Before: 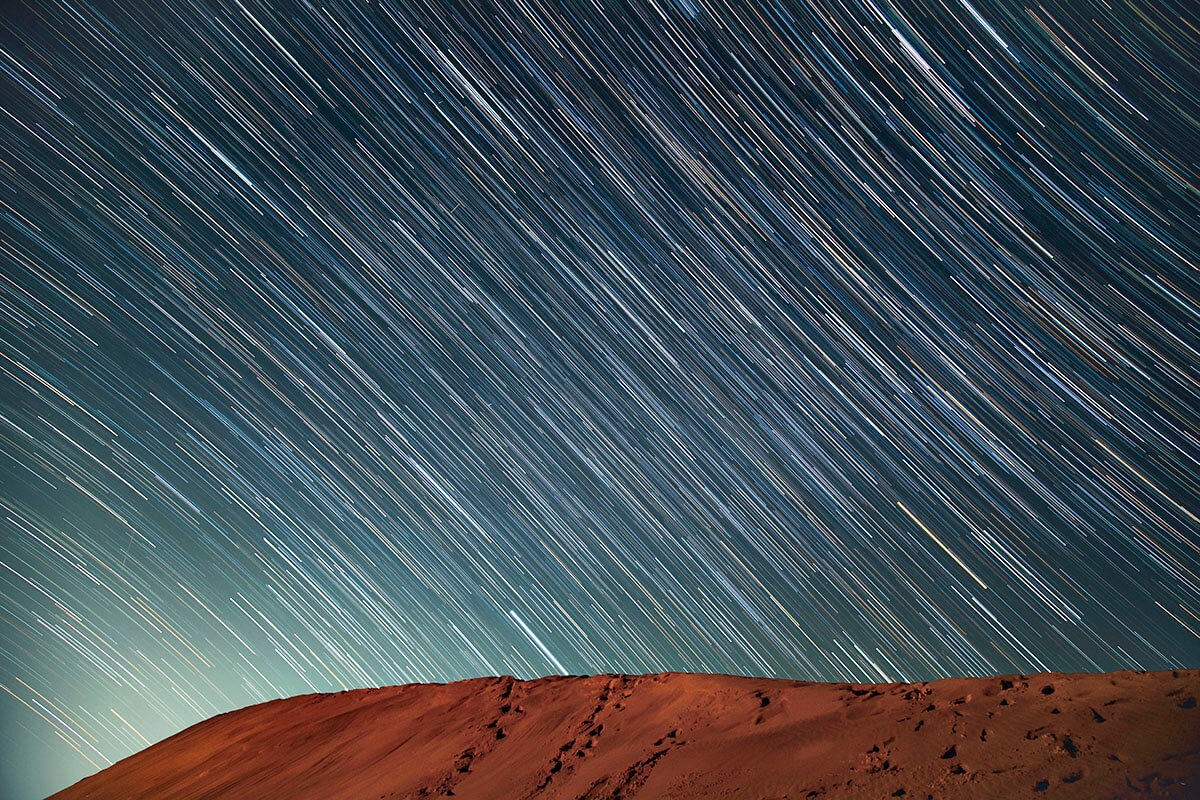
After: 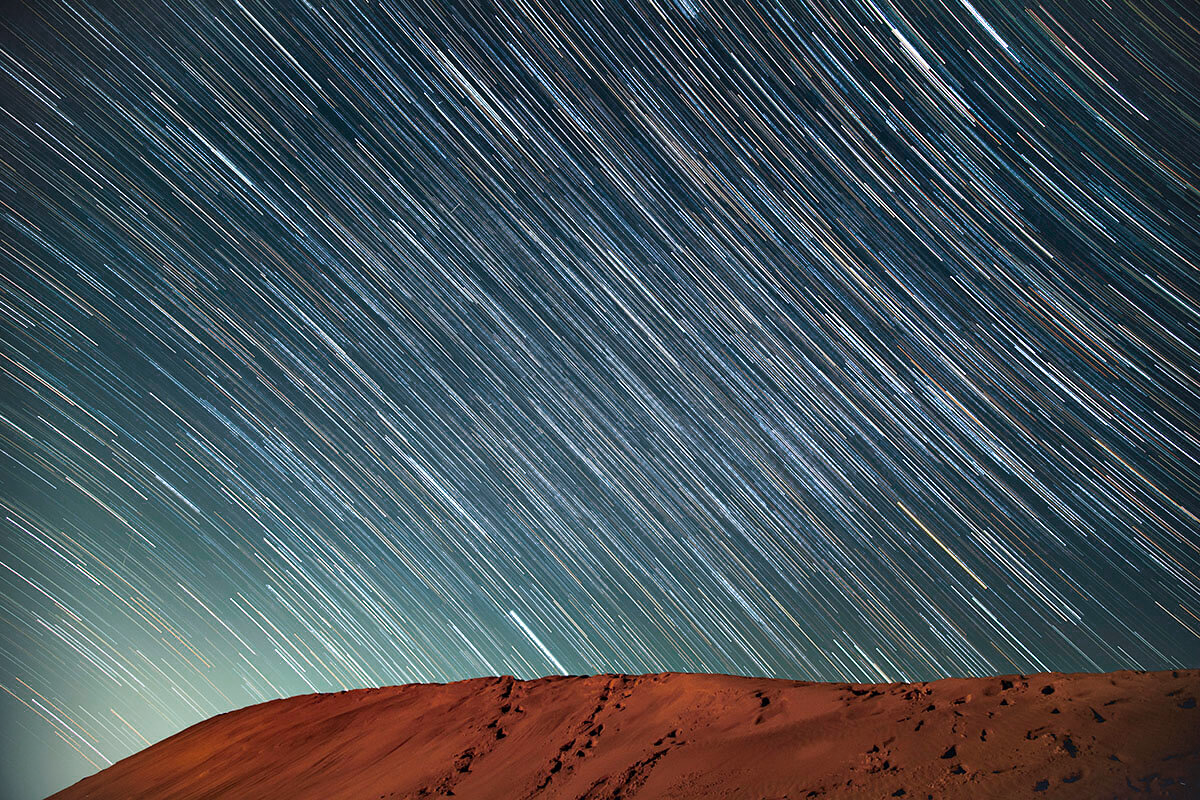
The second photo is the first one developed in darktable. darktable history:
color zones: curves: ch0 [(0.203, 0.433) (0.607, 0.517) (0.697, 0.696) (0.705, 0.897)]
vignetting: fall-off start 91.19%
